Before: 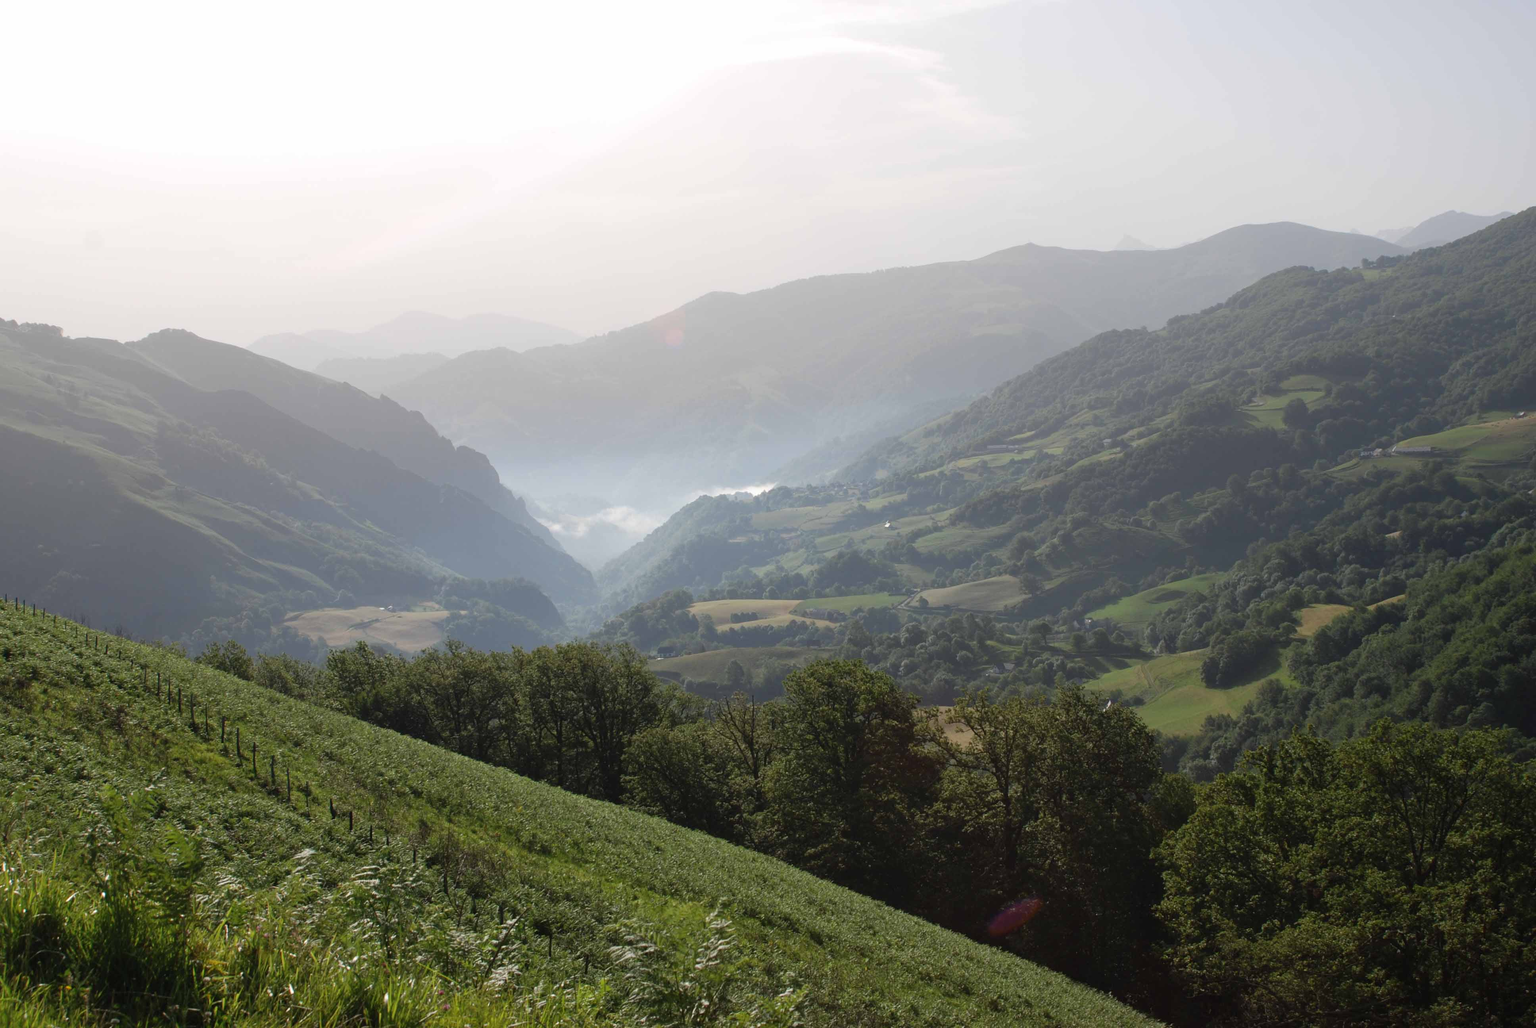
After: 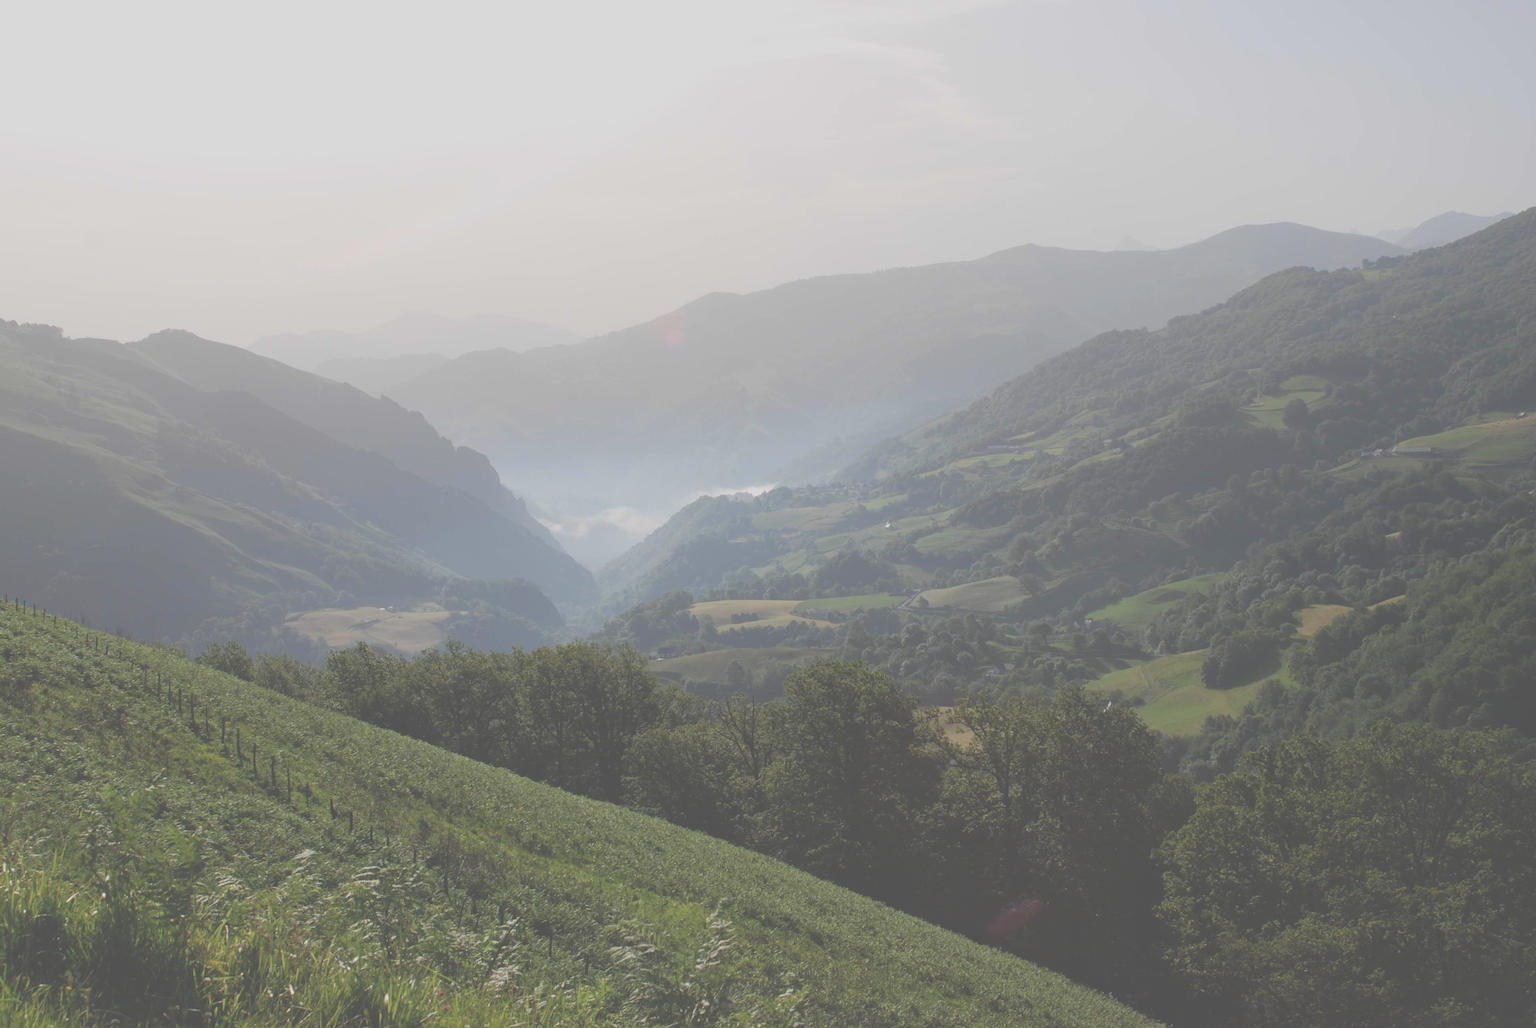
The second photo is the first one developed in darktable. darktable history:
filmic rgb: middle gray luminance 18.42%, black relative exposure -9 EV, white relative exposure 3.75 EV, threshold 6 EV, target black luminance 0%, hardness 4.85, latitude 67.35%, contrast 0.955, highlights saturation mix 20%, shadows ↔ highlights balance 21.36%, add noise in highlights 0, preserve chrominance luminance Y, color science v3 (2019), use custom middle-gray values true, iterations of high-quality reconstruction 0, contrast in highlights soft, enable highlight reconstruction true
exposure: black level correction -0.087, compensate highlight preservation false
